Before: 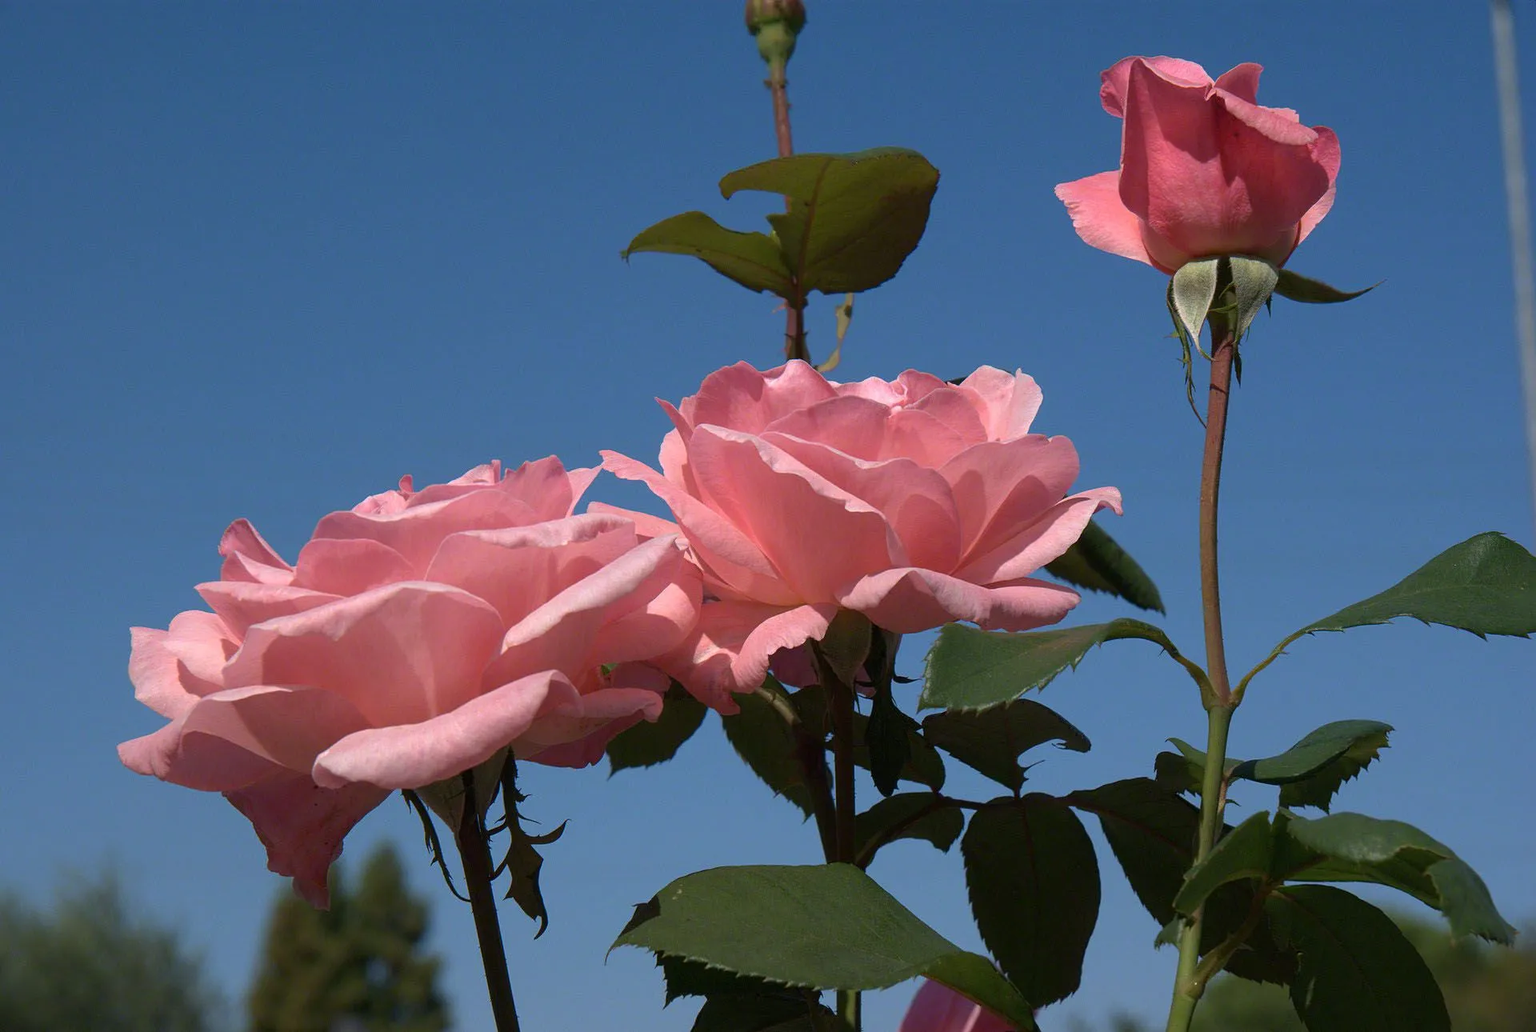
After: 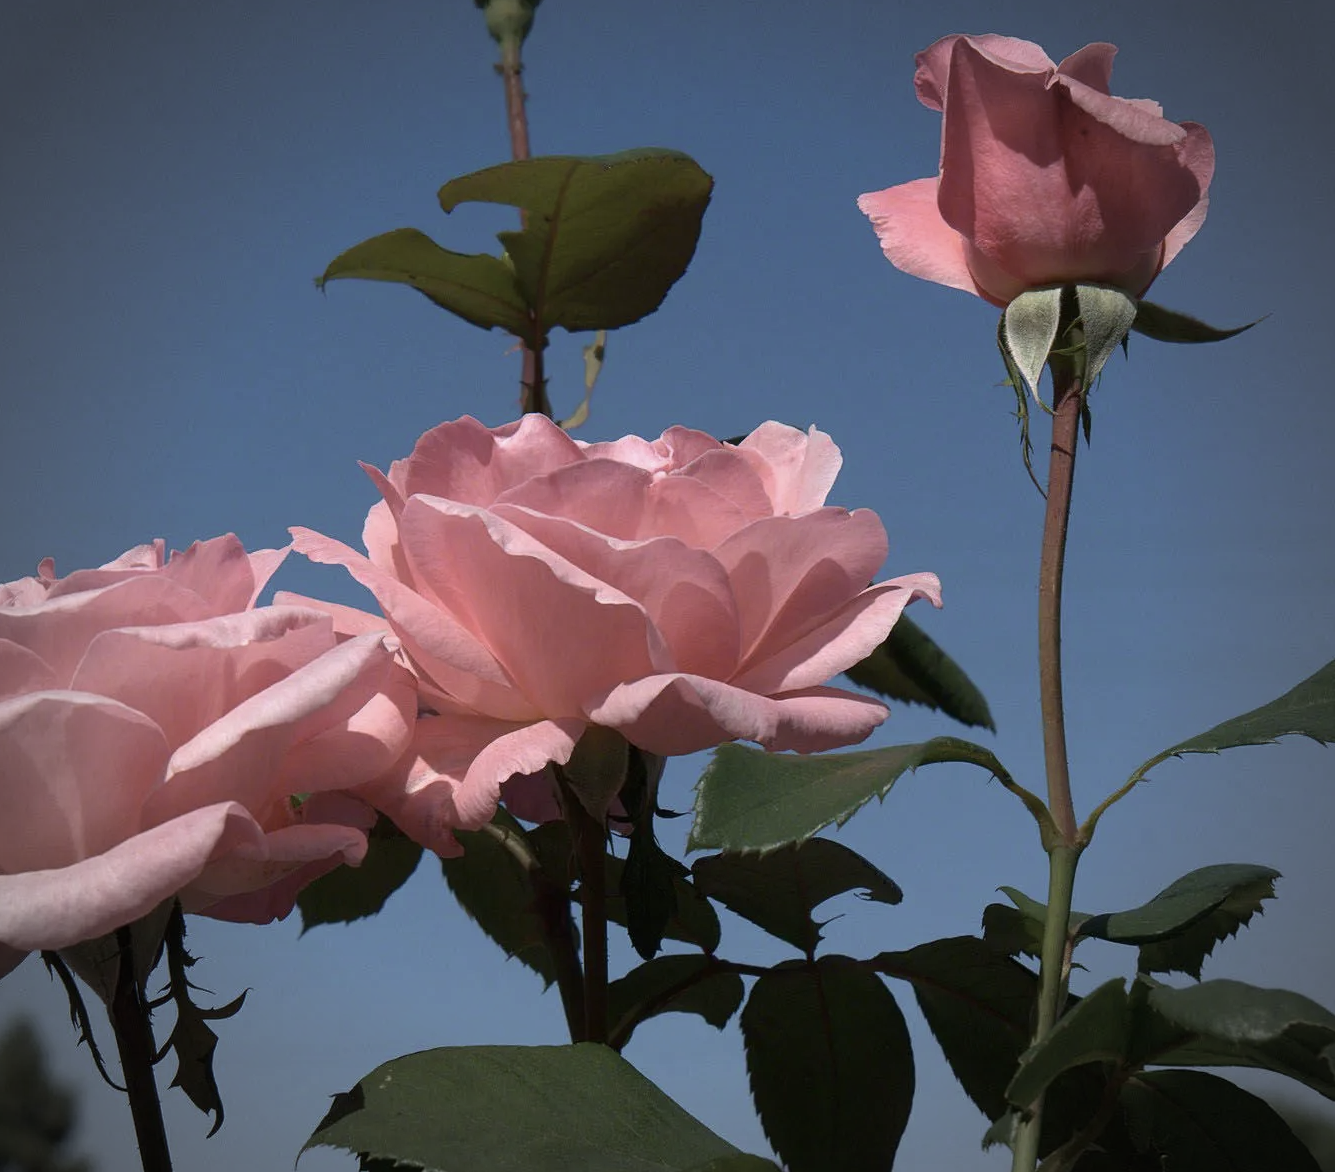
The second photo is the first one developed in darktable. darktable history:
crop and rotate: left 24.034%, top 2.838%, right 6.406%, bottom 6.299%
white balance: red 0.988, blue 1.017
vignetting: fall-off start 71.74%
contrast brightness saturation: contrast 0.1, saturation -0.3
